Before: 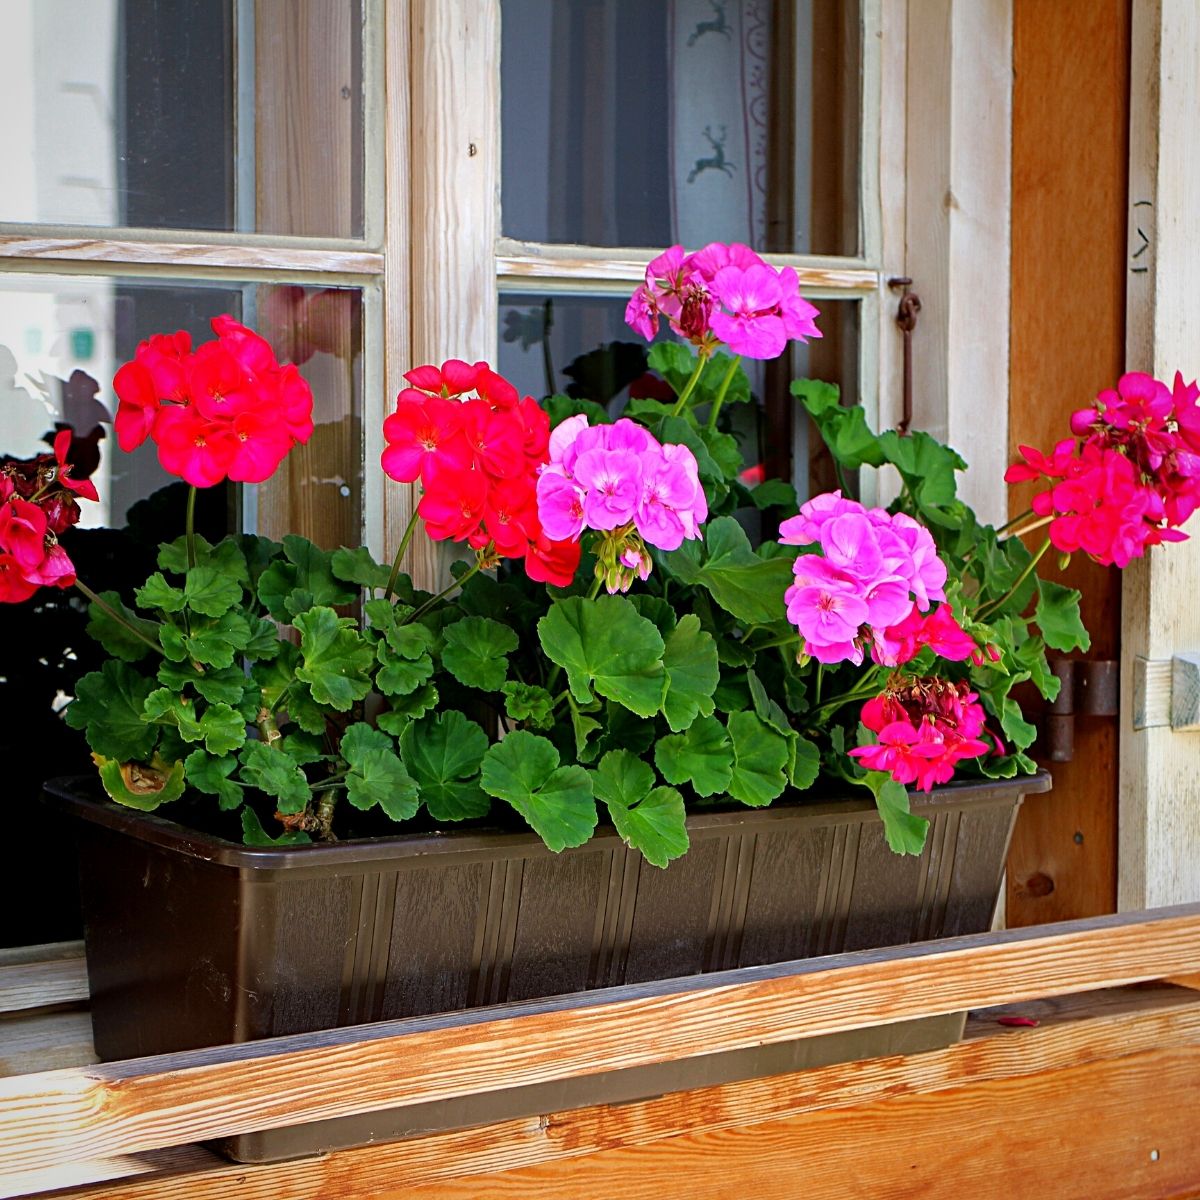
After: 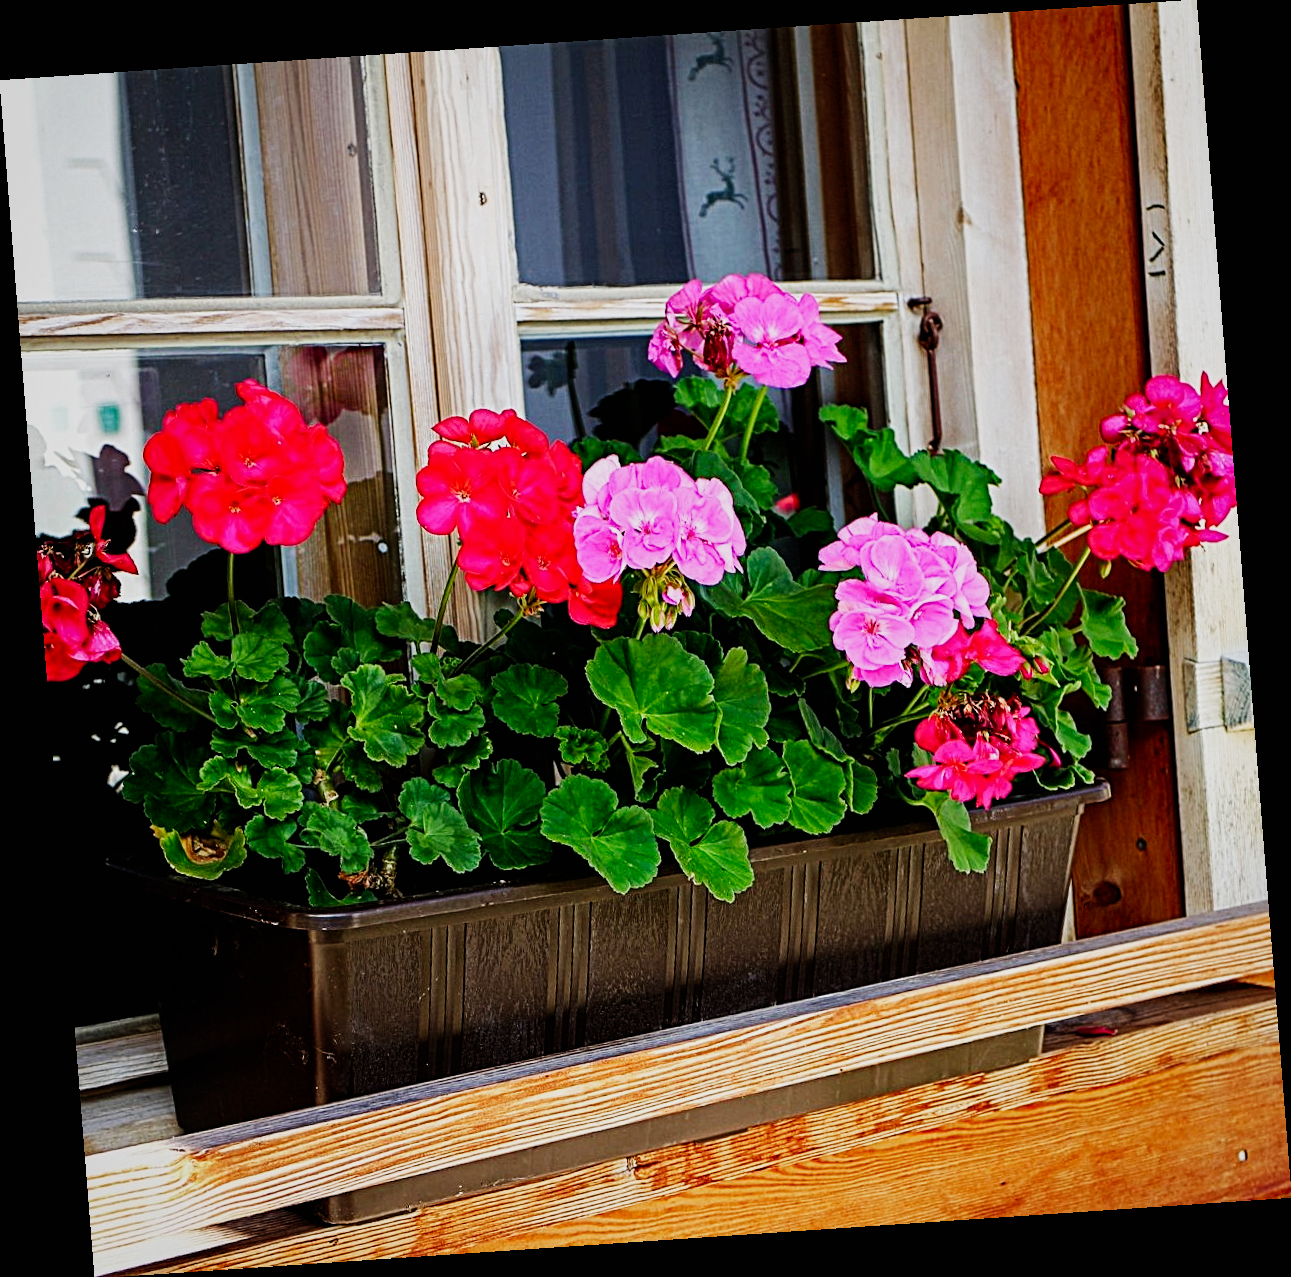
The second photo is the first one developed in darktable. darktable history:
sigmoid: contrast 1.8, skew -0.2, preserve hue 0%, red attenuation 0.1, red rotation 0.035, green attenuation 0.1, green rotation -0.017, blue attenuation 0.15, blue rotation -0.052, base primaries Rec2020
rotate and perspective: rotation -4.2°, shear 0.006, automatic cropping off
contrast equalizer: y [[0.5, 0.5, 0.5, 0.539, 0.64, 0.611], [0.5 ×6], [0.5 ×6], [0 ×6], [0 ×6]]
